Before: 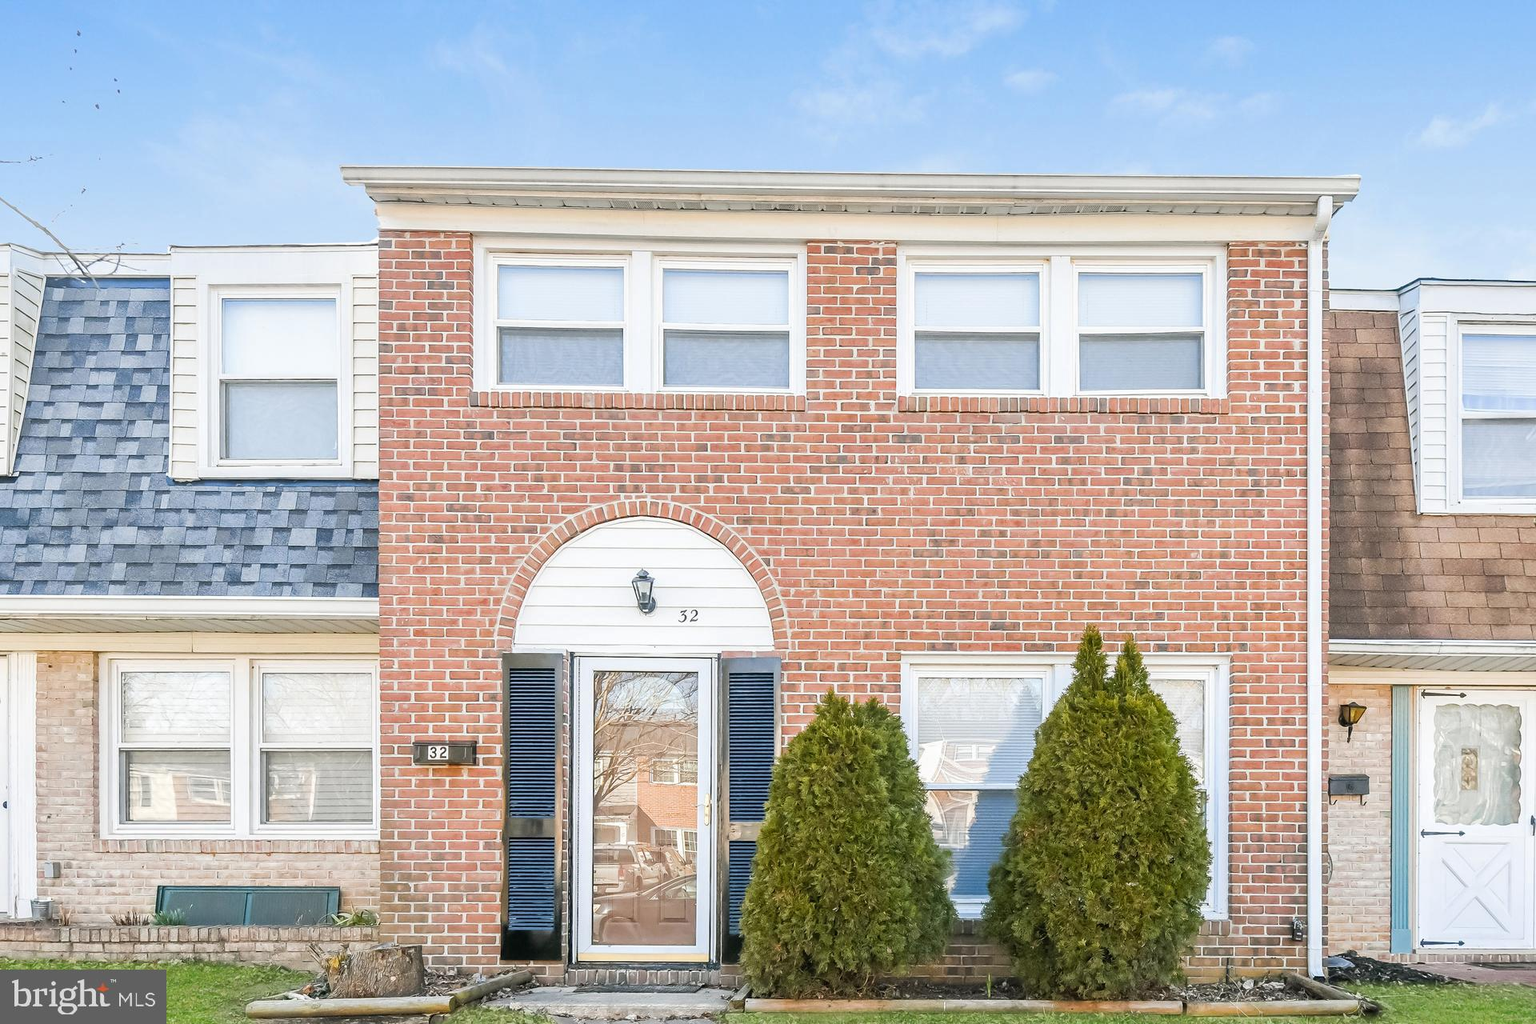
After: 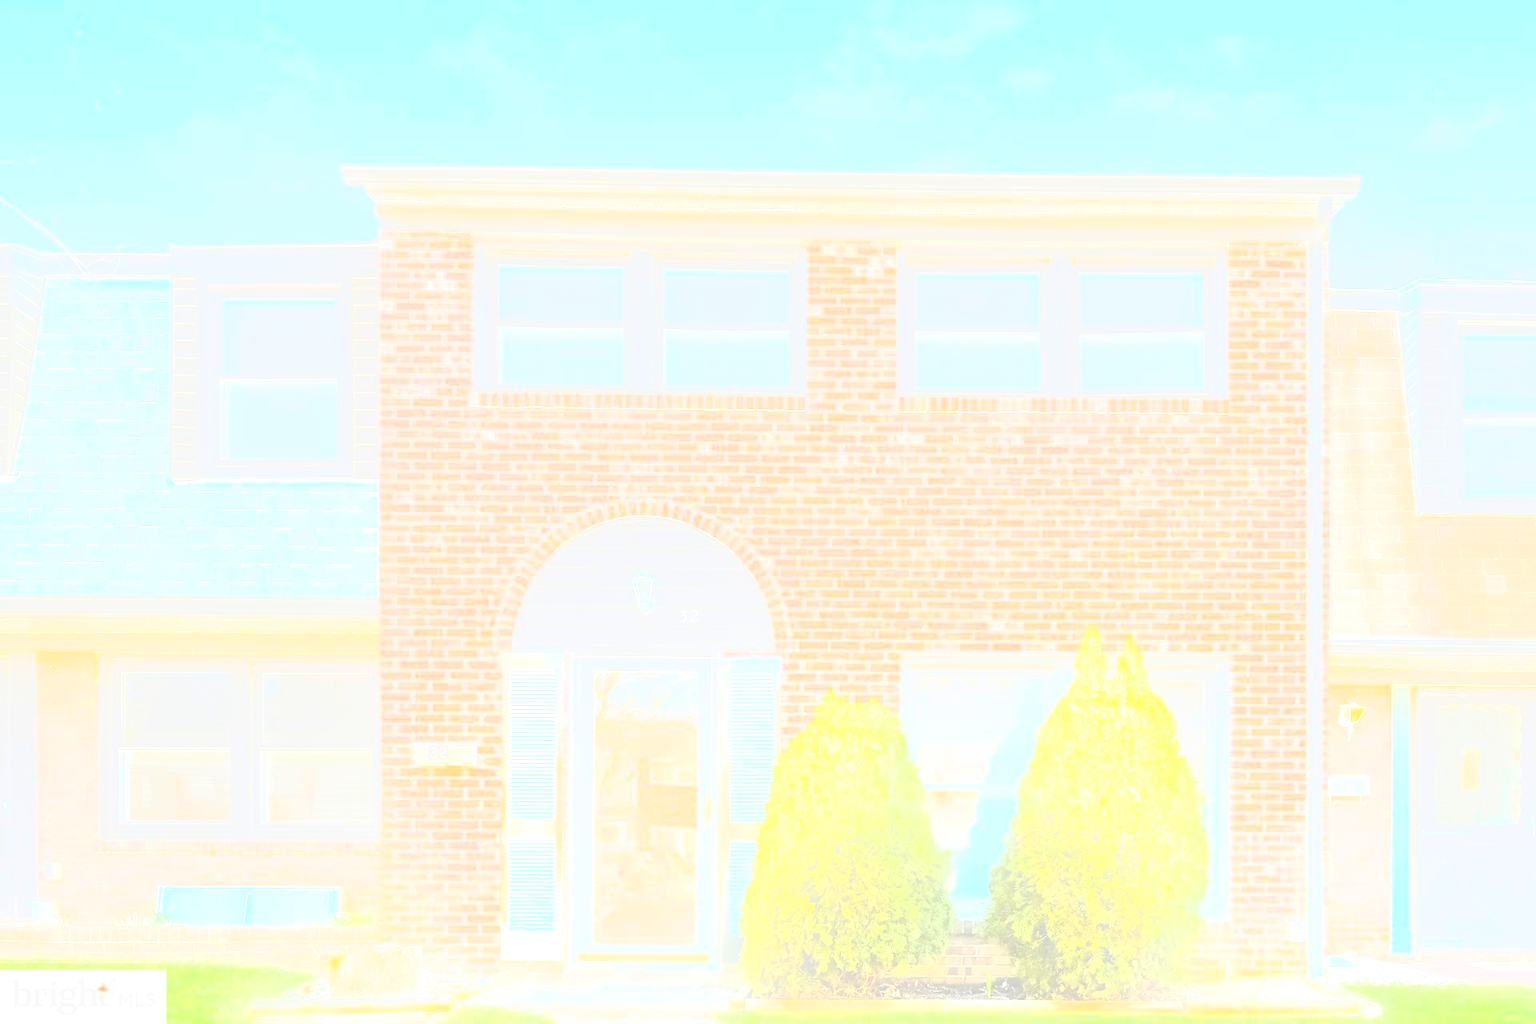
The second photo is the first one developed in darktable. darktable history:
contrast brightness saturation: contrast 0.43, brightness 0.56, saturation -0.19
tone equalizer: -8 EV -1.08 EV, -7 EV -1.01 EV, -6 EV -0.867 EV, -5 EV -0.578 EV, -3 EV 0.578 EV, -2 EV 0.867 EV, -1 EV 1.01 EV, +0 EV 1.08 EV, edges refinement/feathering 500, mask exposure compensation -1.57 EV, preserve details no
bloom: size 40%
exposure: exposure 1.25 EV, compensate exposure bias true, compensate highlight preservation false
